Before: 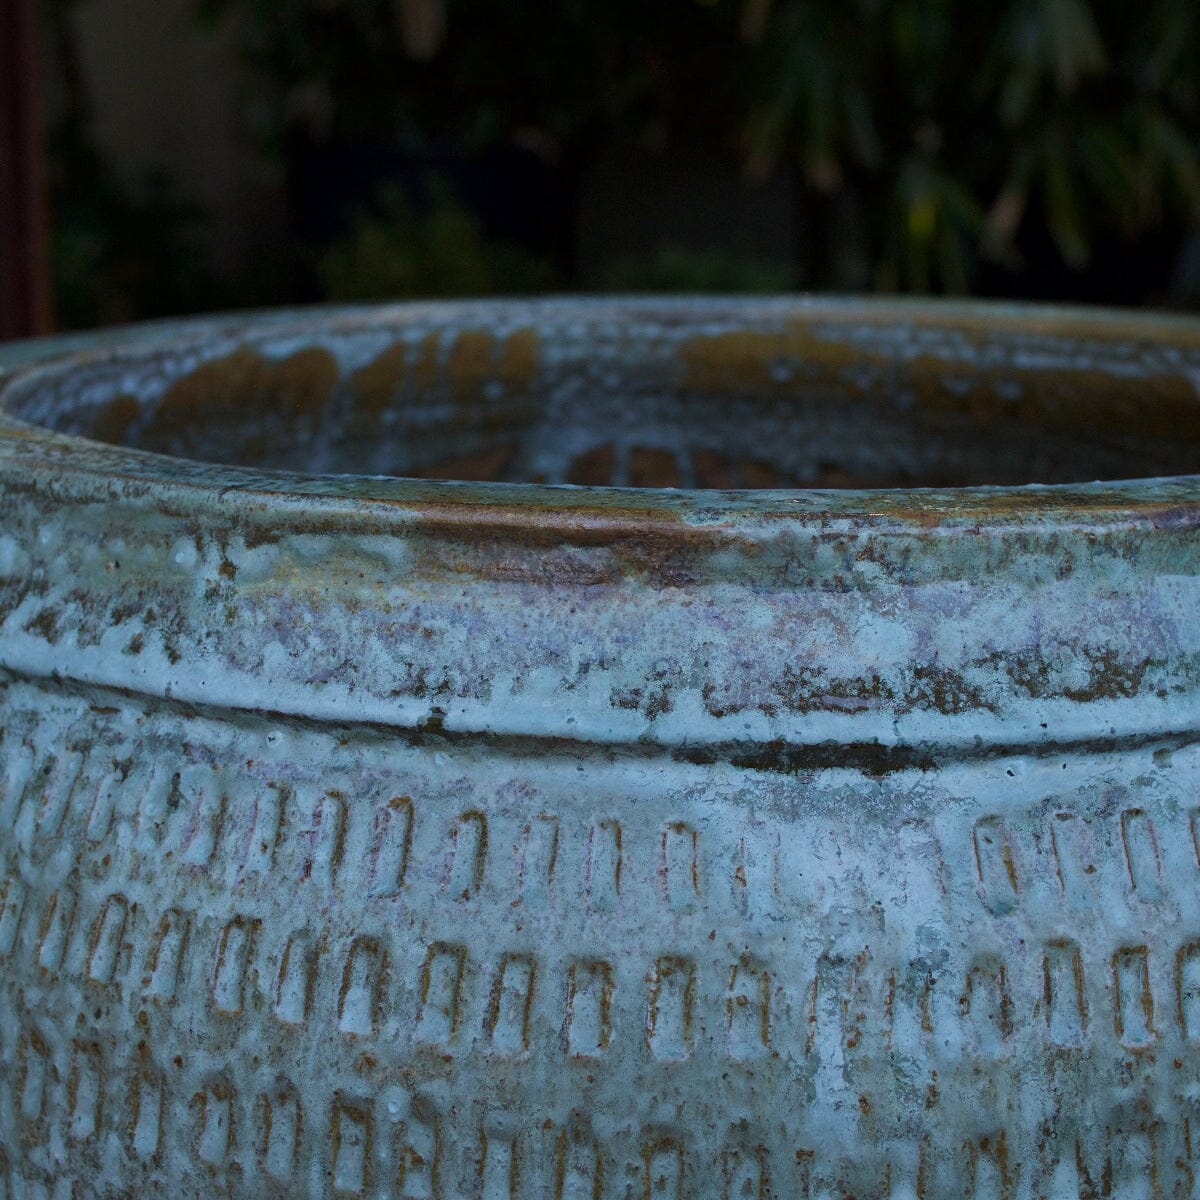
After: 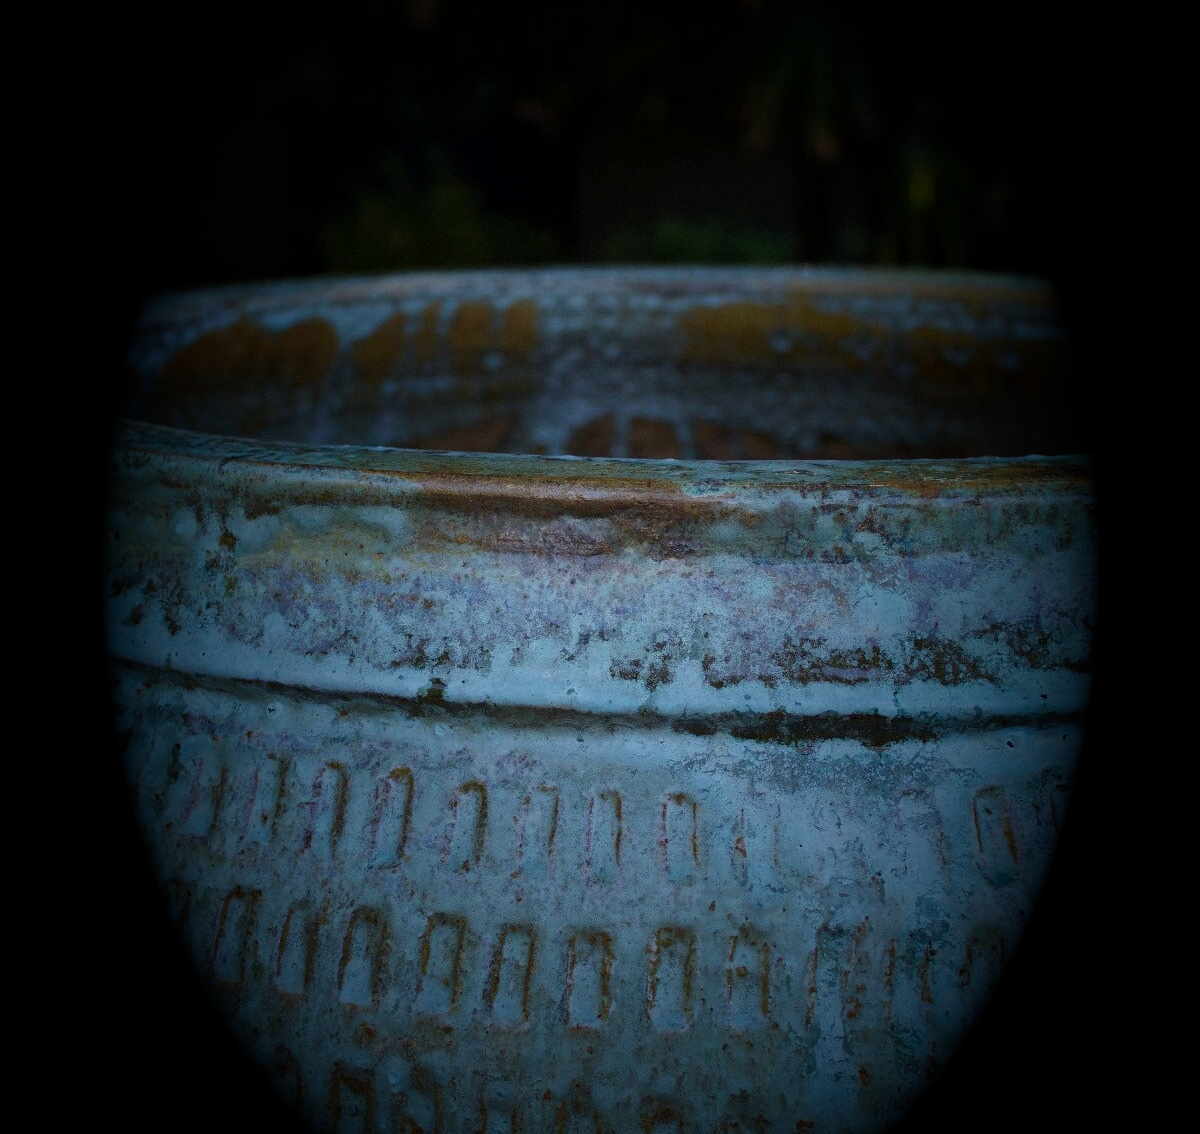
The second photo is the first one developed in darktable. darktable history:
crop and rotate: top 2.479%, bottom 3.018%
shadows and highlights: shadows 24.5, highlights -78.15, soften with gaussian
tone equalizer: on, module defaults
vignetting: fall-off start 15.9%, fall-off radius 100%, brightness -1, saturation 0.5, width/height ratio 0.719
